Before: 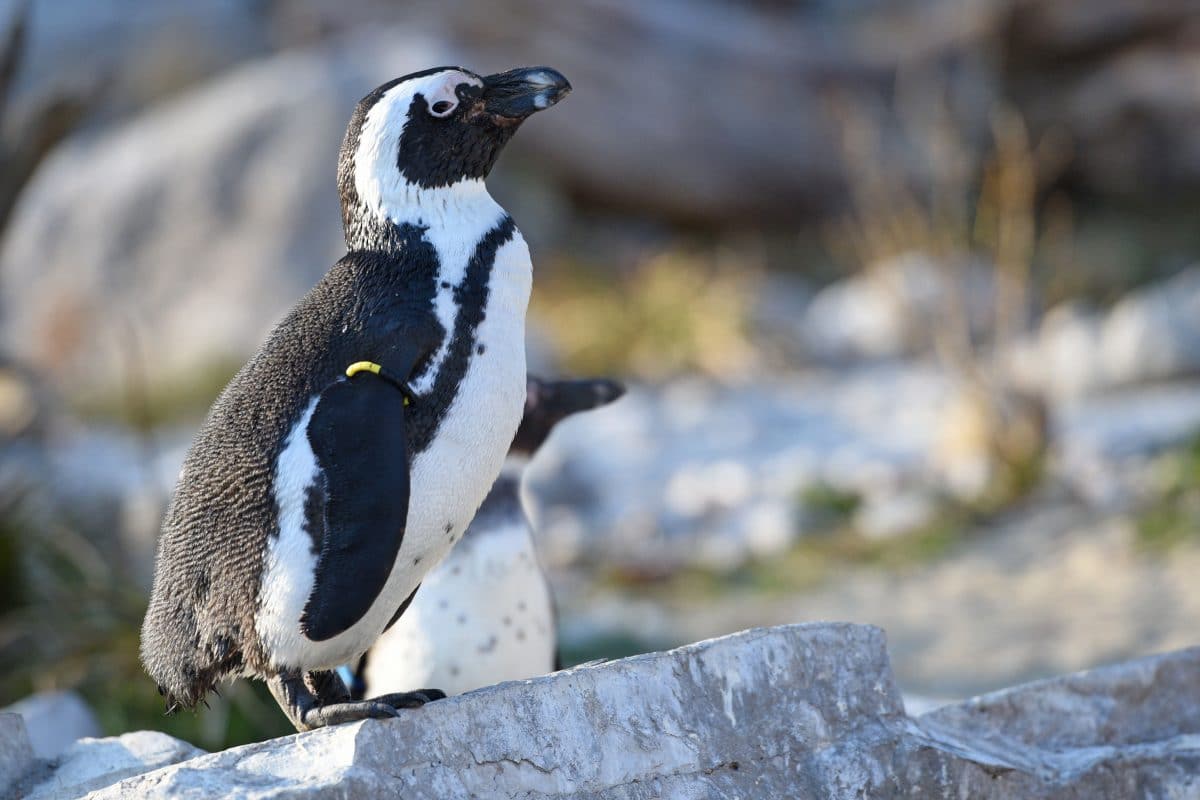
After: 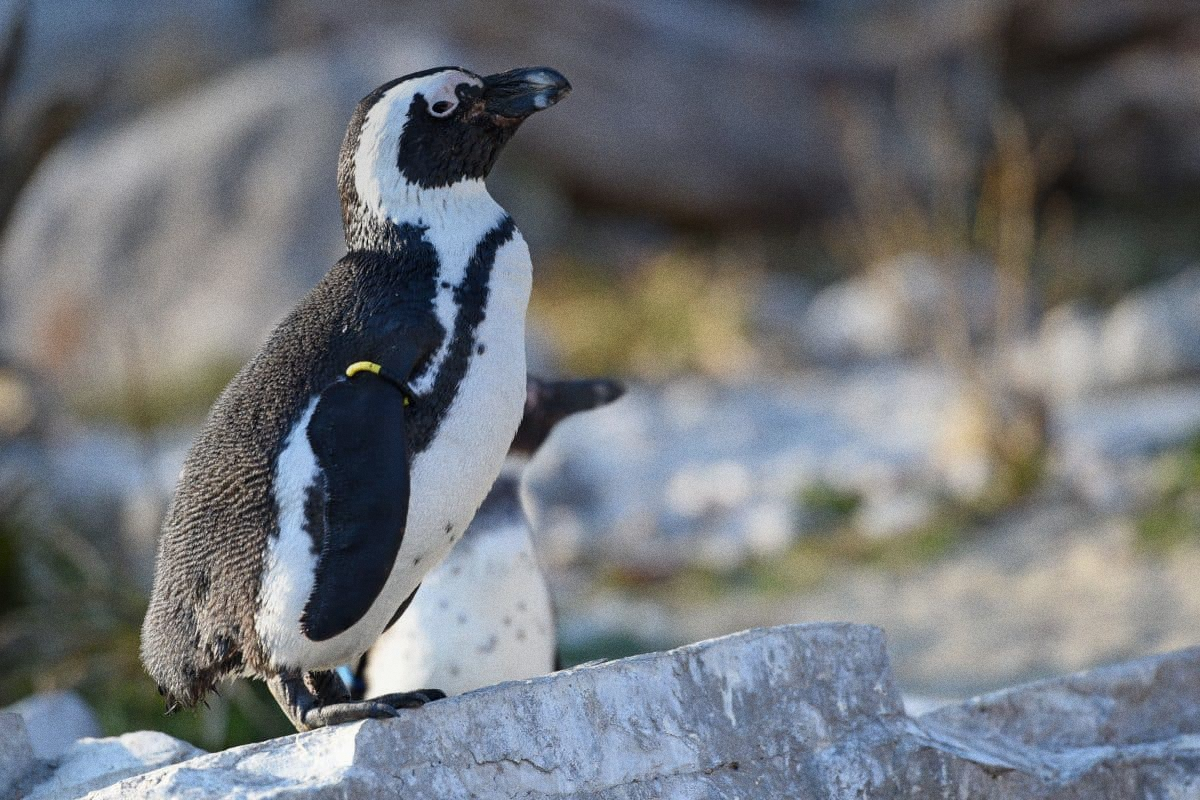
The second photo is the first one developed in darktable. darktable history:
graduated density: rotation -0.352°, offset 57.64
grain: on, module defaults
